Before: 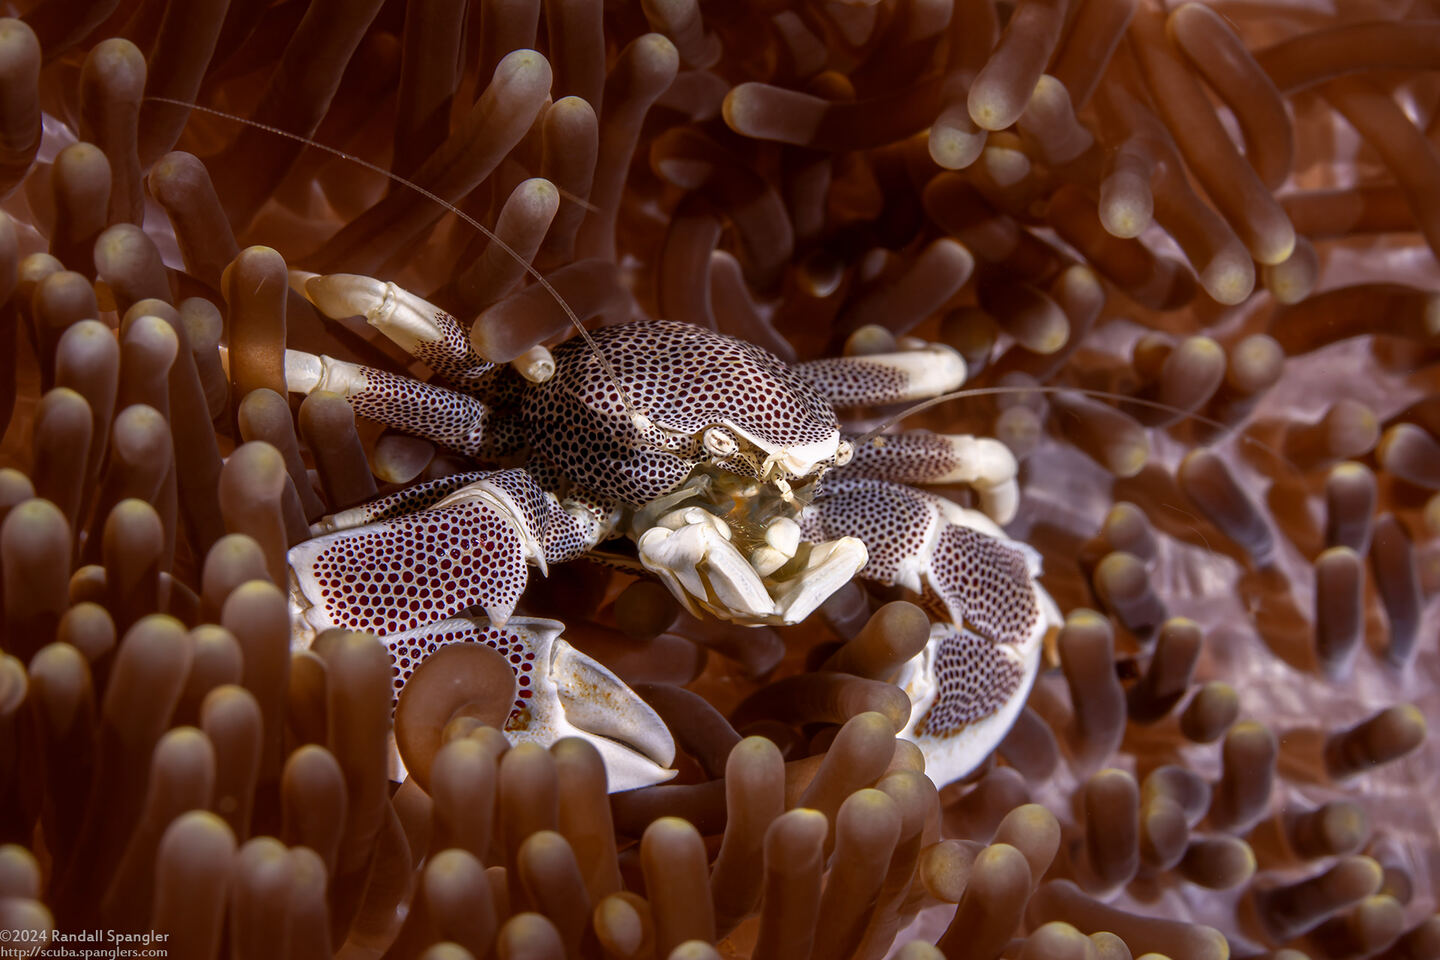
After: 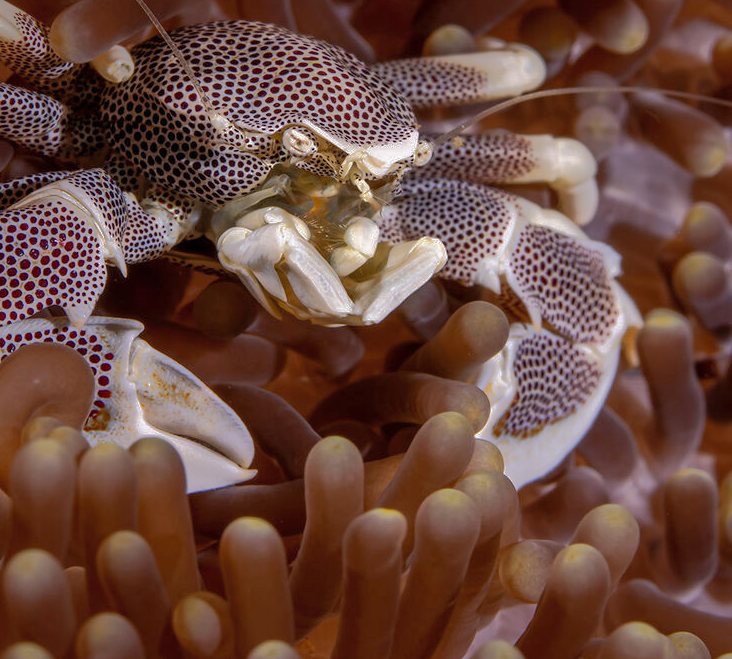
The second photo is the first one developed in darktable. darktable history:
crop and rotate: left 29.303%, top 31.351%, right 19.823%
shadows and highlights: shadows 38.99, highlights -76.26
